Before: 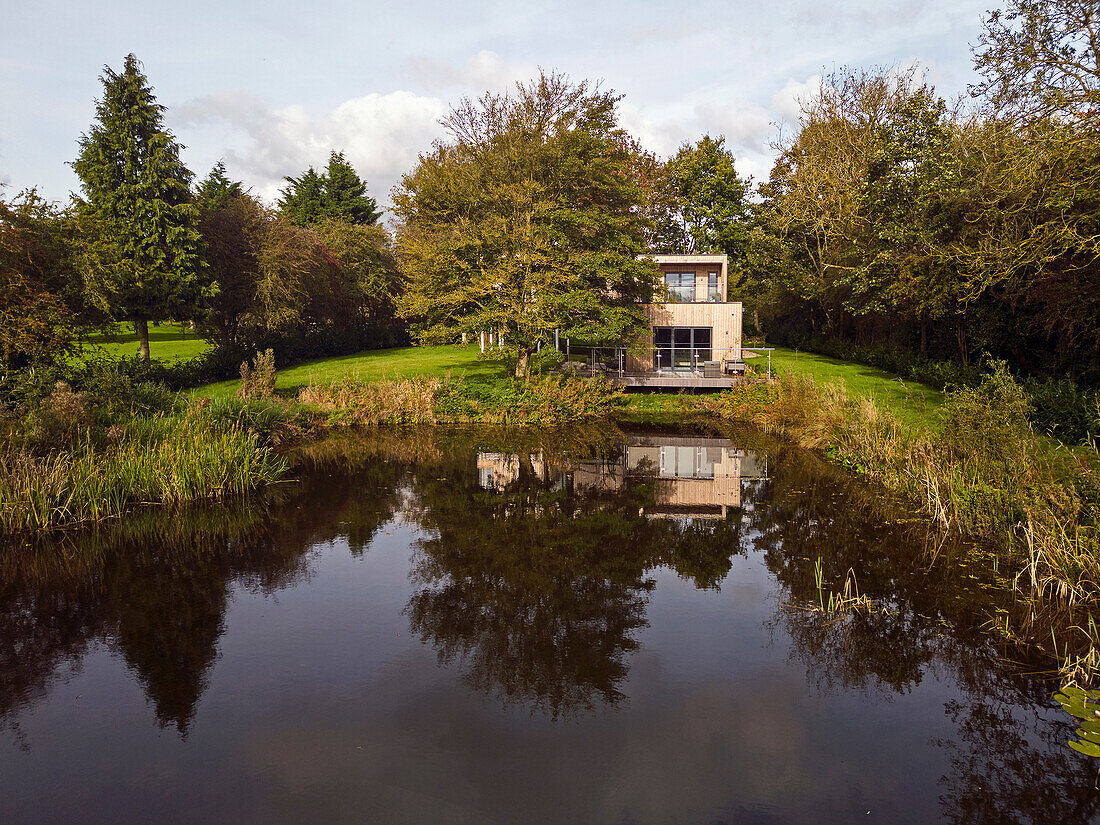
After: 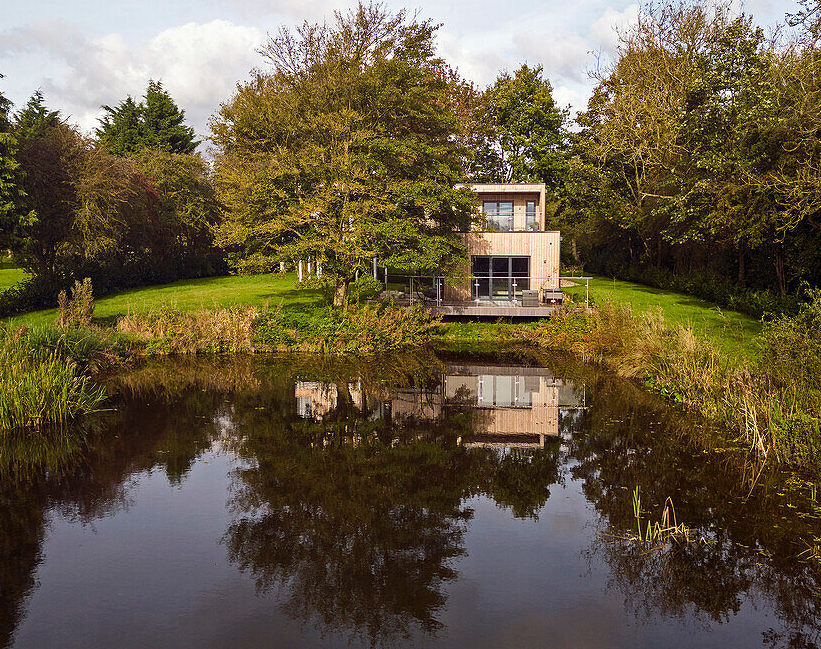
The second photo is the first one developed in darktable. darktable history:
crop: left 16.619%, top 8.691%, right 8.72%, bottom 12.521%
